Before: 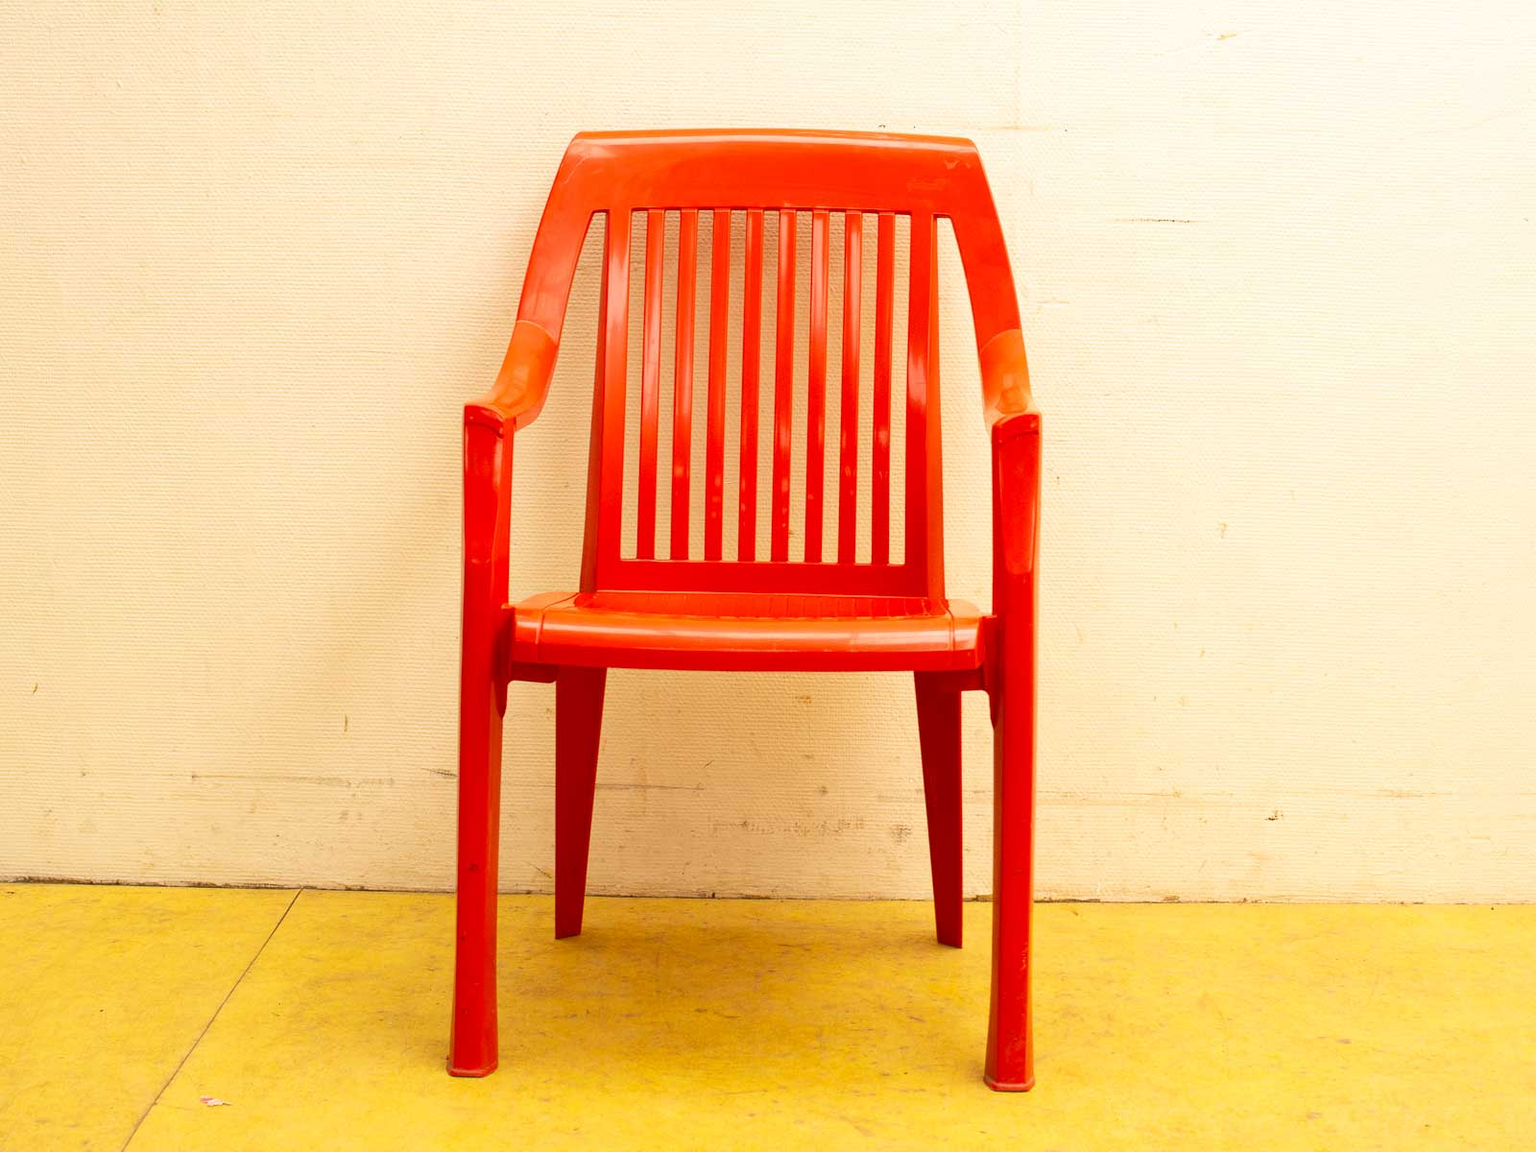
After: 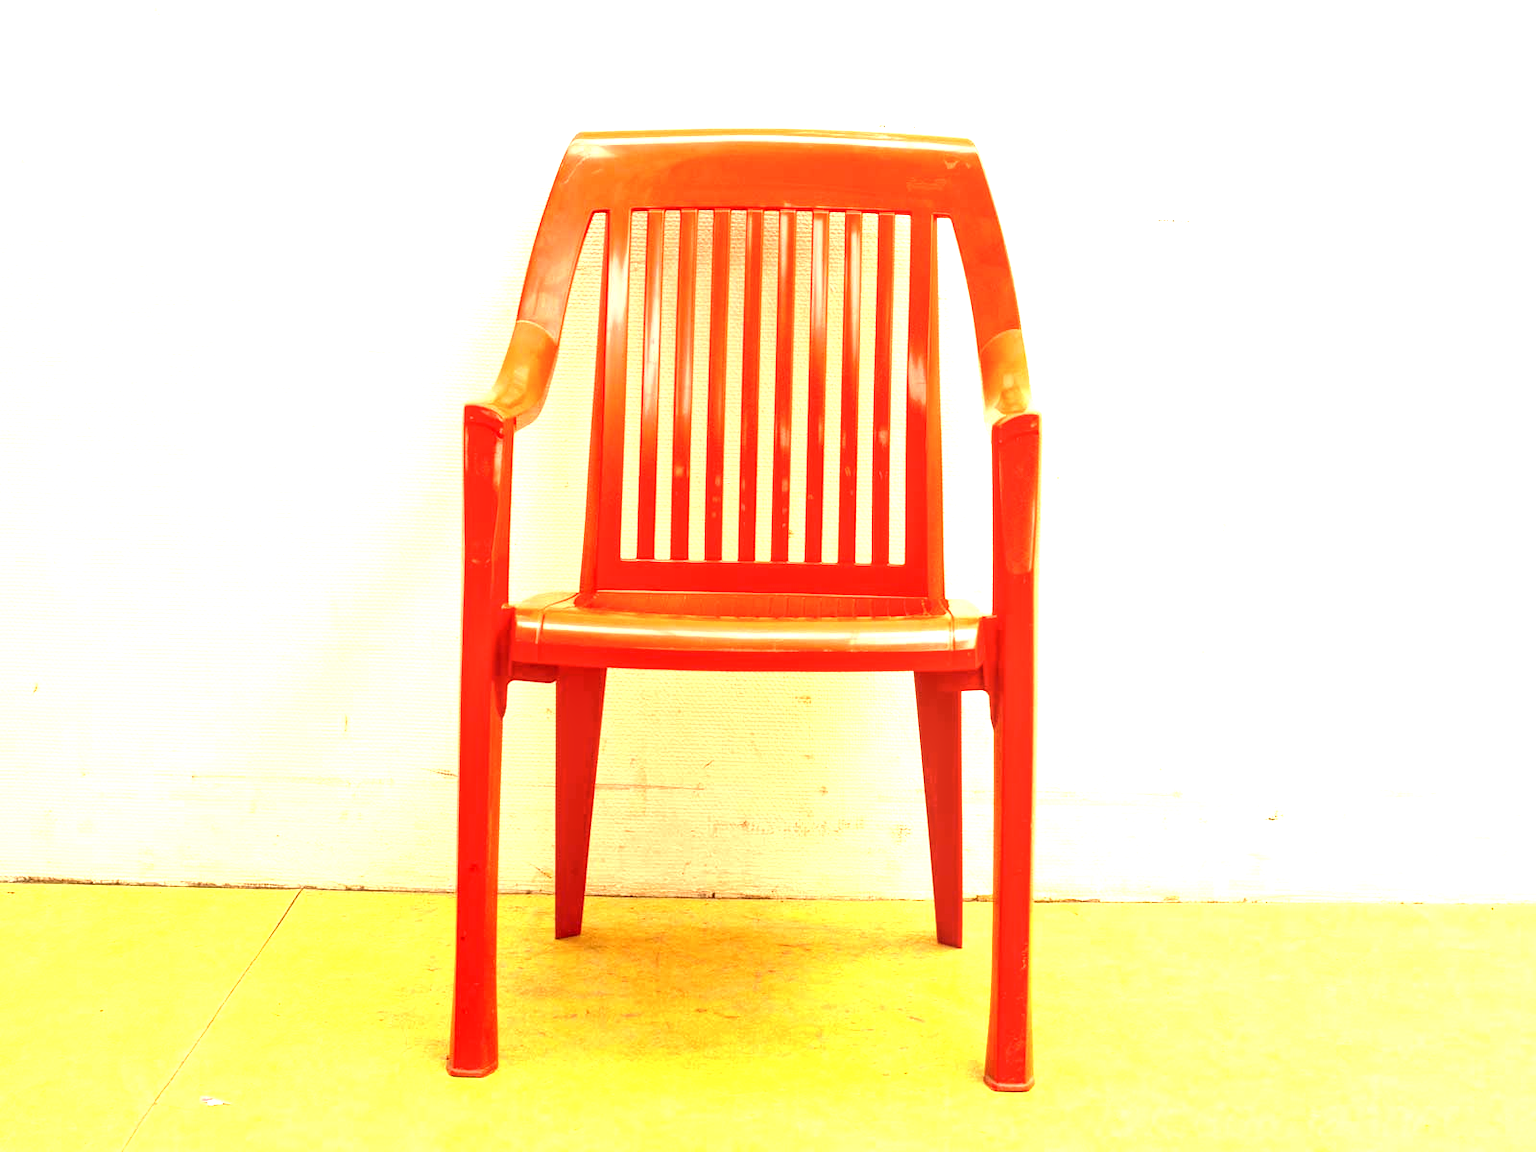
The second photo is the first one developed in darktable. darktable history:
contrast brightness saturation: saturation -0.05
local contrast: on, module defaults
exposure: black level correction 0, exposure 1.3 EV, compensate exposure bias true, compensate highlight preservation false
